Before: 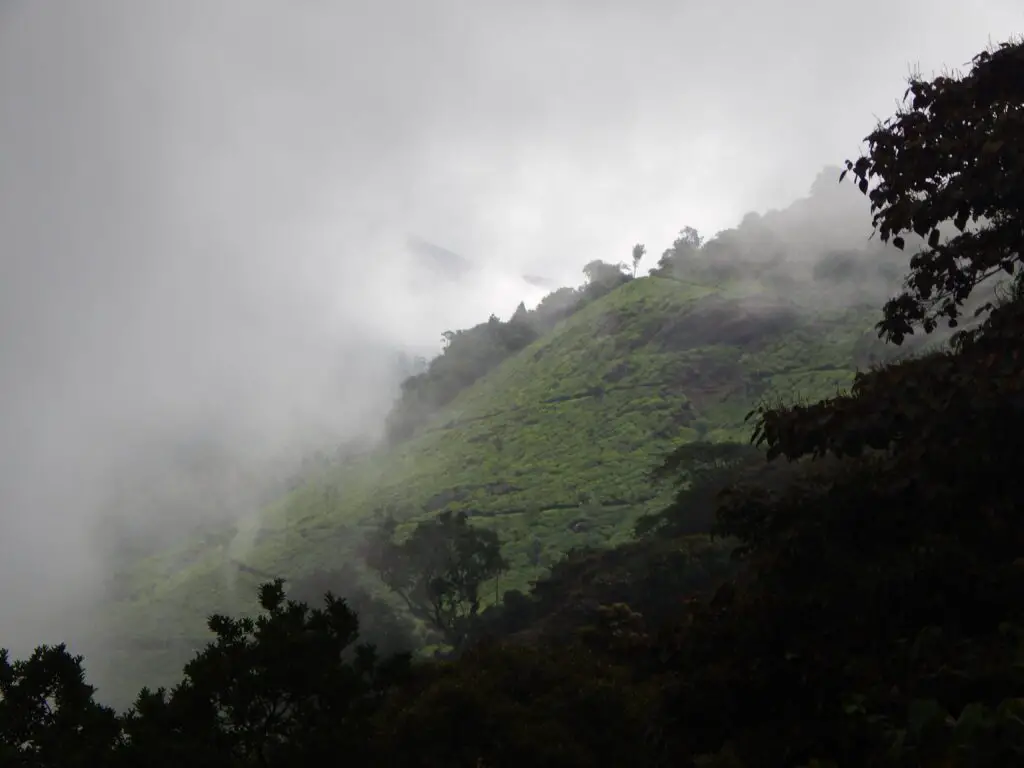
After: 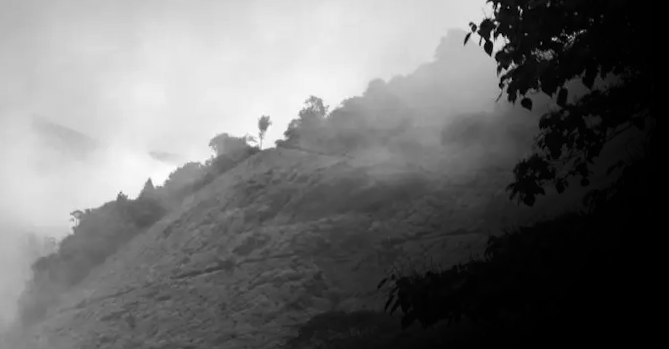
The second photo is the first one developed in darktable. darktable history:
monochrome: on, module defaults
crop: left 36.005%, top 18.293%, right 0.31%, bottom 38.444%
shadows and highlights: shadows -88.03, highlights -35.45, shadows color adjustment 99.15%, highlights color adjustment 0%, soften with gaussian
rotate and perspective: rotation -2.22°, lens shift (horizontal) -0.022, automatic cropping off
